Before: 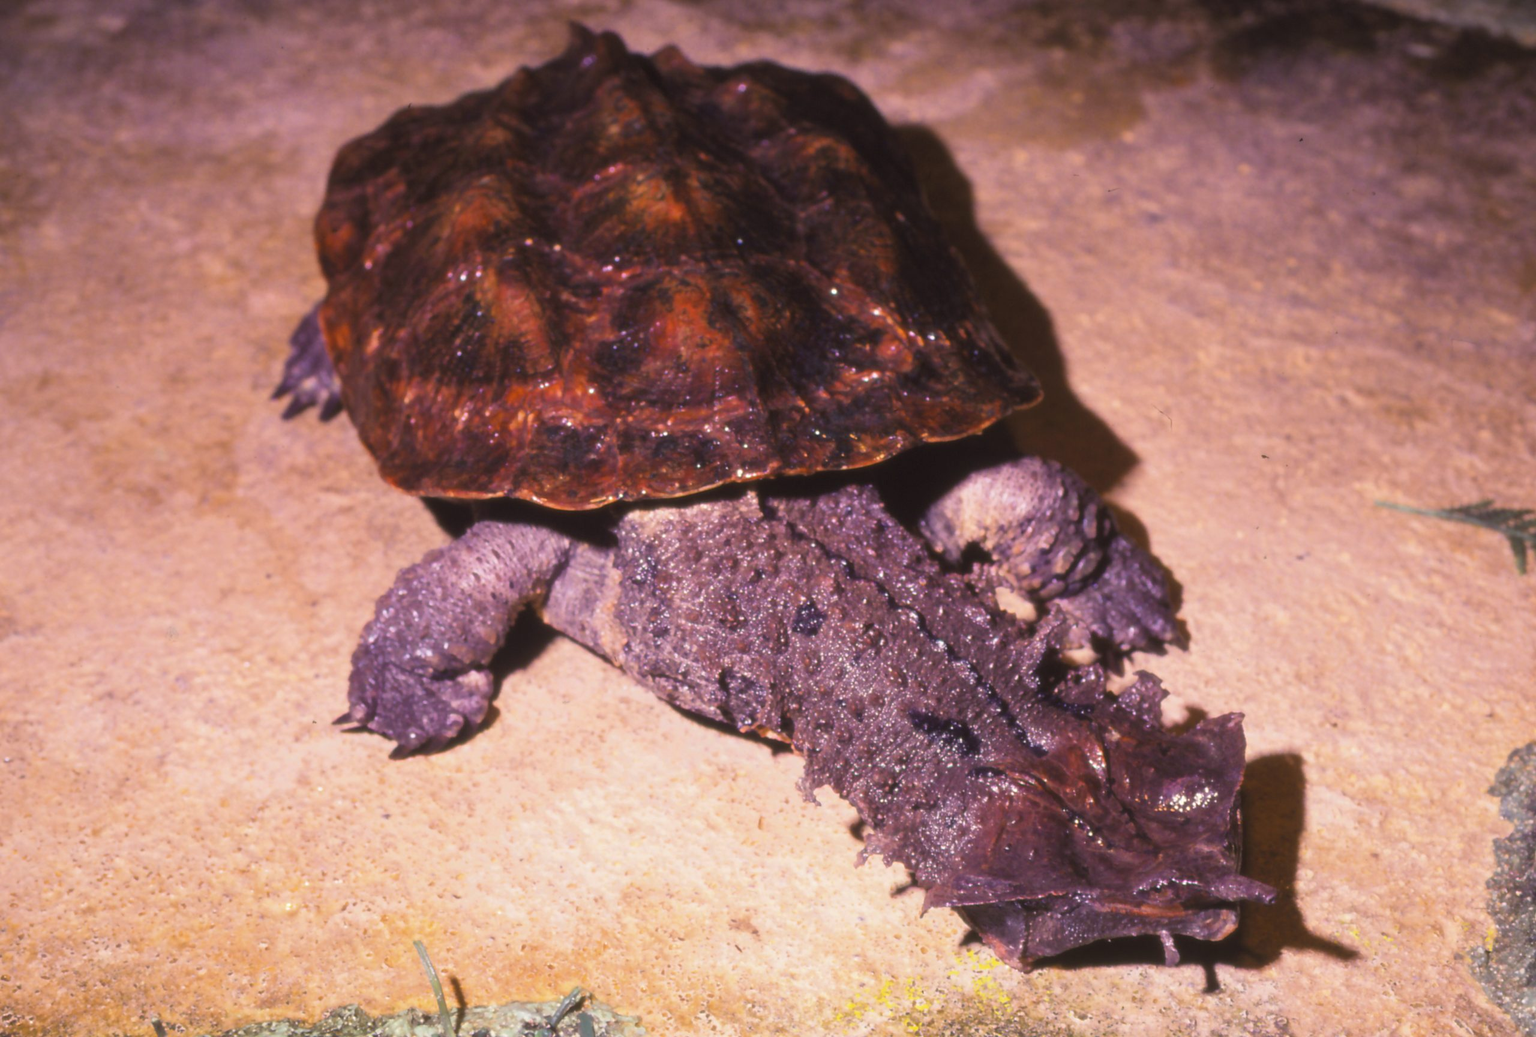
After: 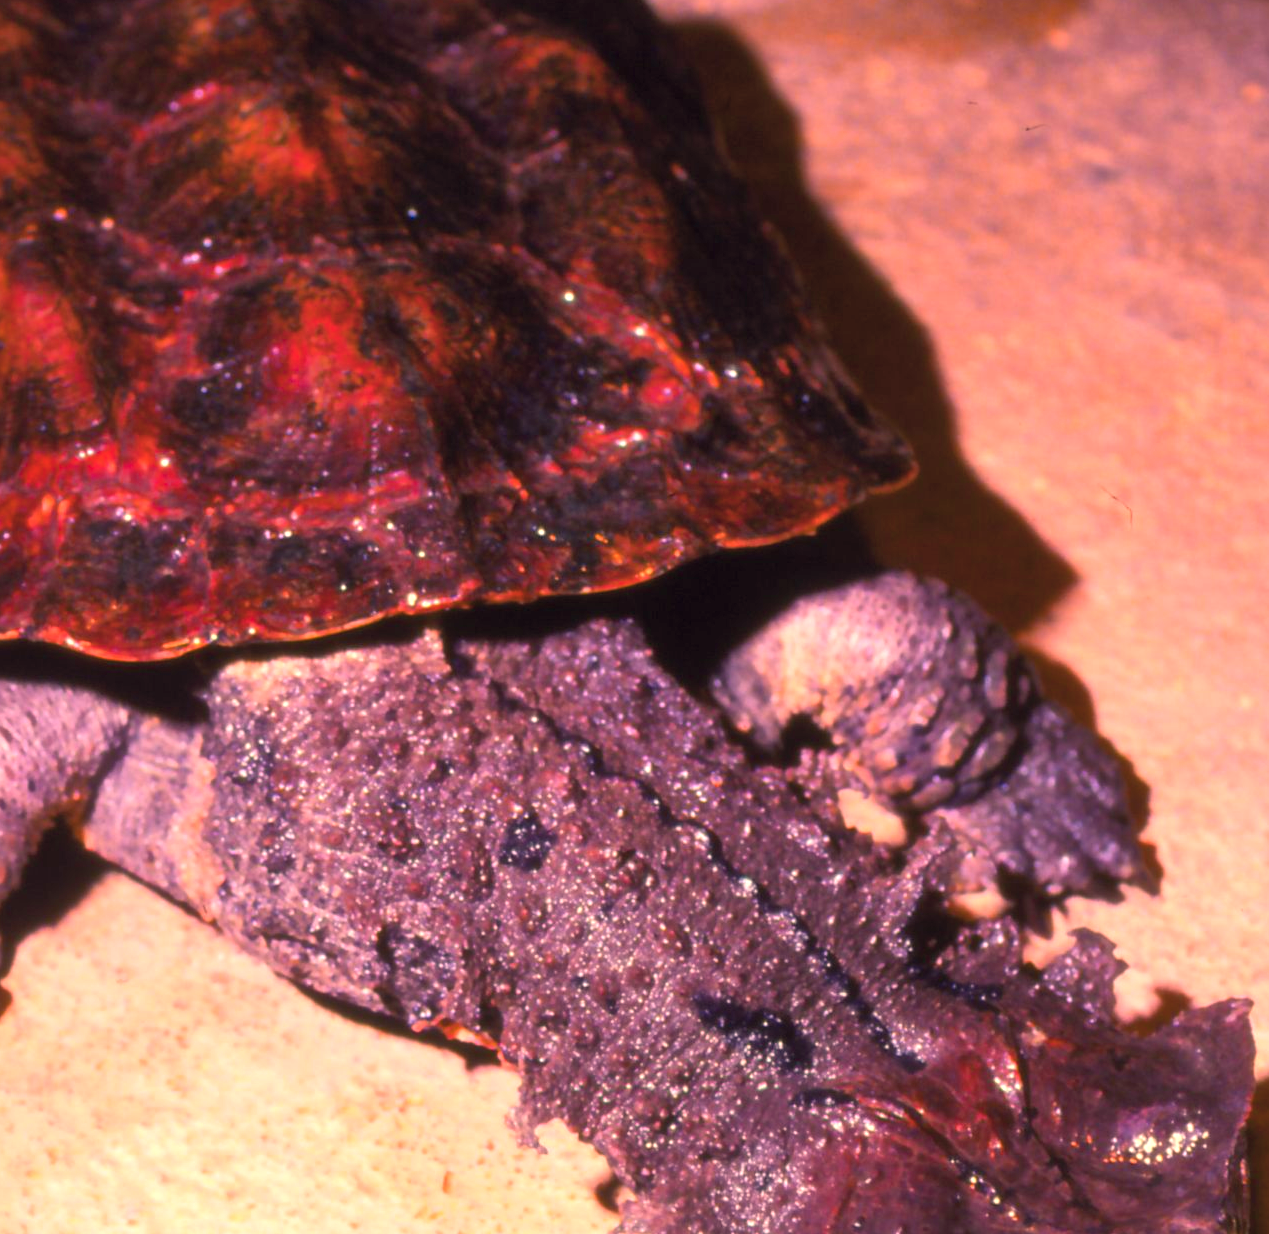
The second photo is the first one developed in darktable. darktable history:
exposure: black level correction 0.005, exposure 0.014 EV, compensate highlight preservation false
crop: left 32.075%, top 10.976%, right 18.355%, bottom 17.596%
color balance rgb: linear chroma grading › global chroma 15%, perceptual saturation grading › global saturation 30%
color correction: highlights a* 2.75, highlights b* 5, shadows a* -2.04, shadows b* -4.84, saturation 0.8
tone equalizer: -8 EV -0.417 EV, -7 EV -0.389 EV, -6 EV -0.333 EV, -5 EV -0.222 EV, -3 EV 0.222 EV, -2 EV 0.333 EV, -1 EV 0.389 EV, +0 EV 0.417 EV, edges refinement/feathering 500, mask exposure compensation -1.57 EV, preserve details no
white balance: red 1.045, blue 0.932
shadows and highlights: shadows 43.06, highlights 6.94
color zones: curves: ch1 [(0.235, 0.558) (0.75, 0.5)]; ch2 [(0.25, 0.462) (0.749, 0.457)], mix 40.67%
